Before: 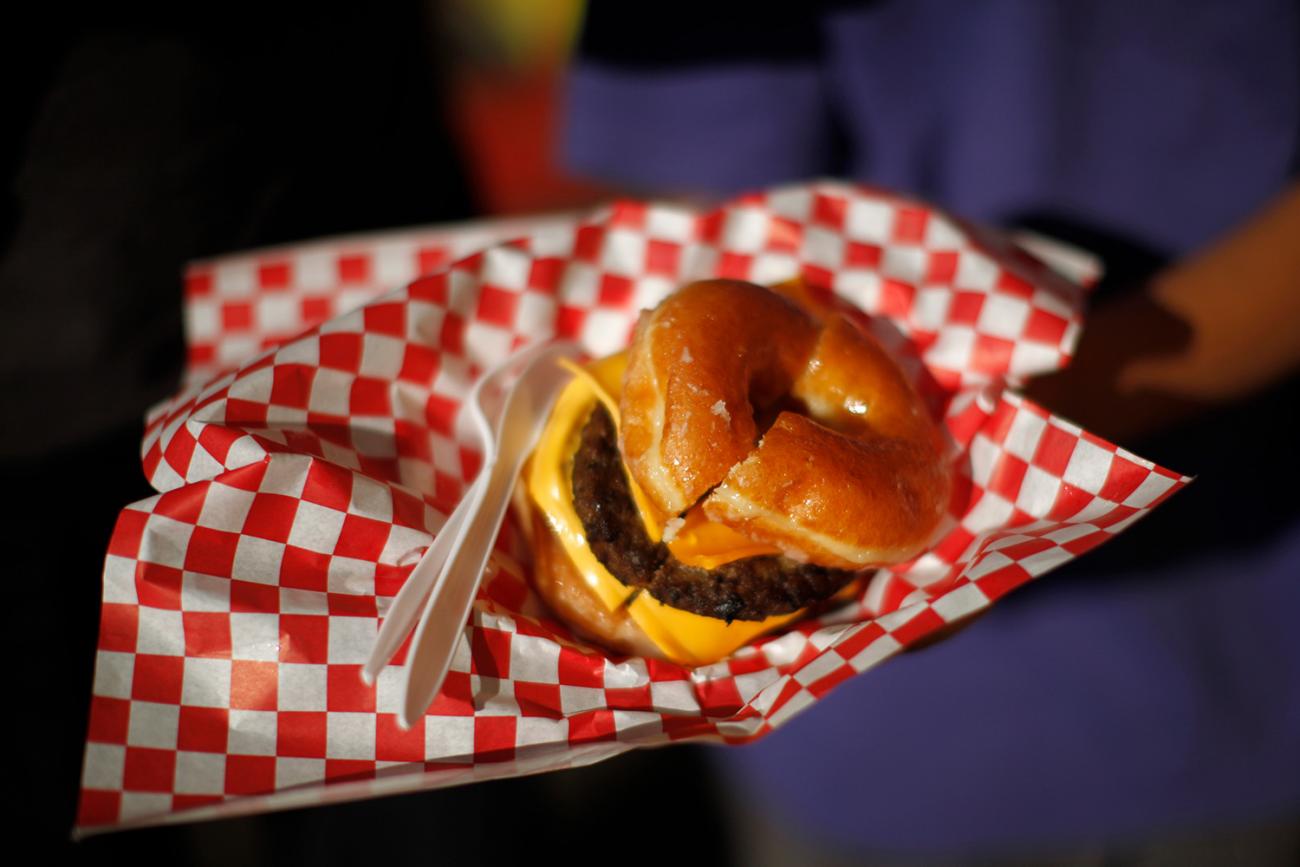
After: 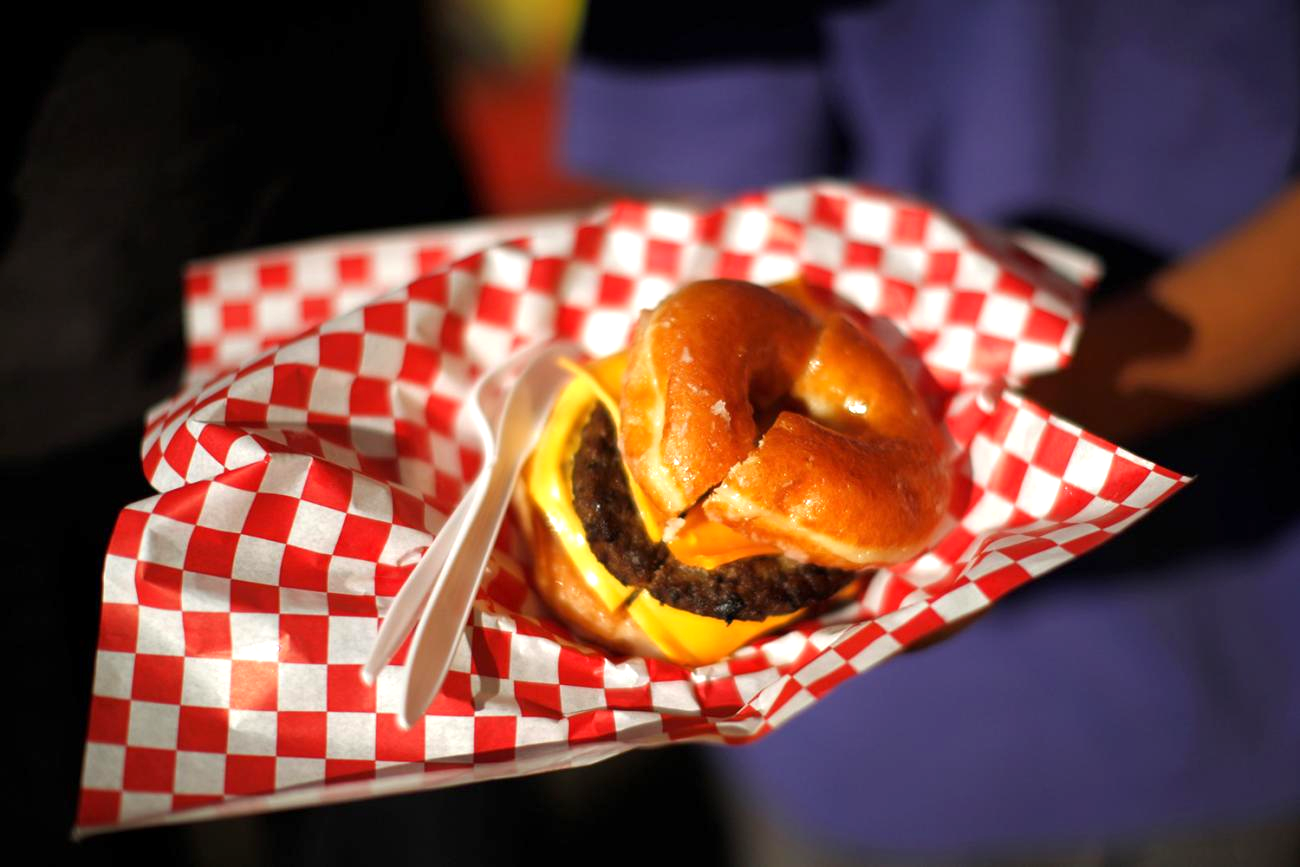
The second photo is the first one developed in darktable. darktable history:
exposure: exposure 0.701 EV, compensate highlight preservation false
